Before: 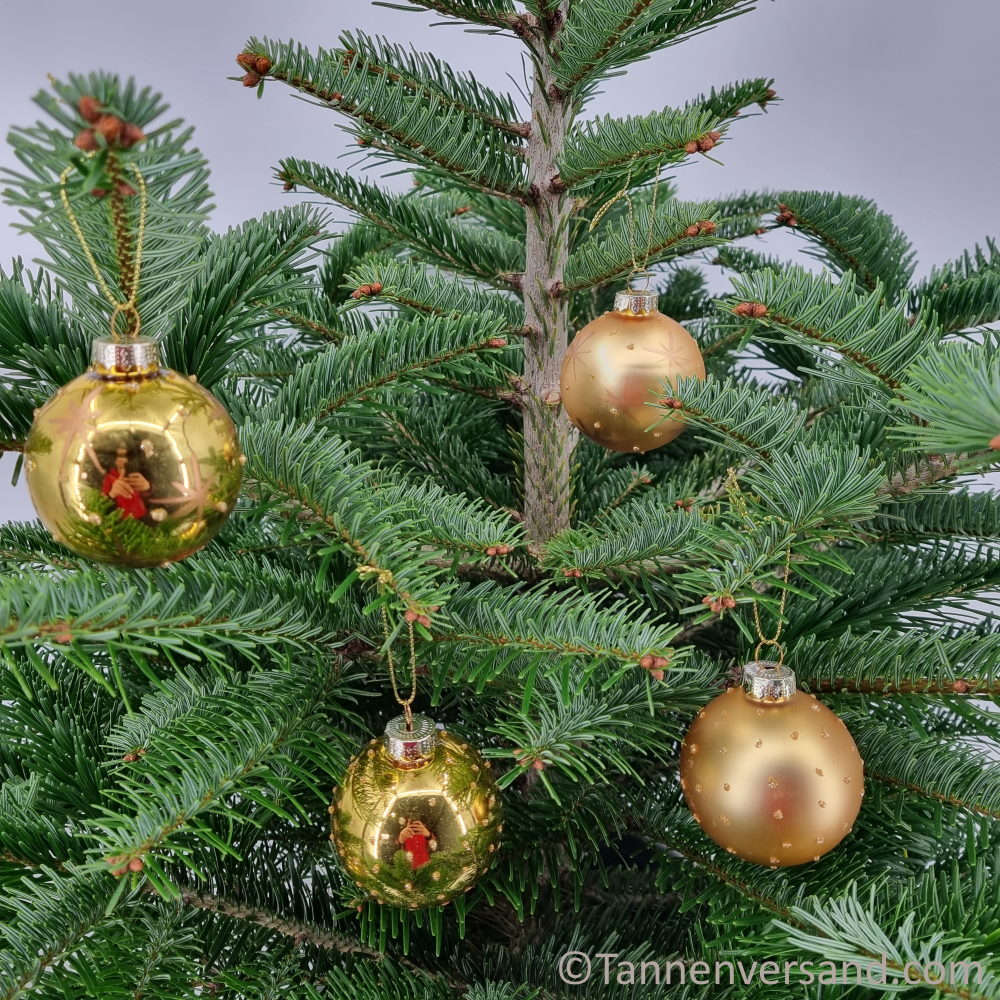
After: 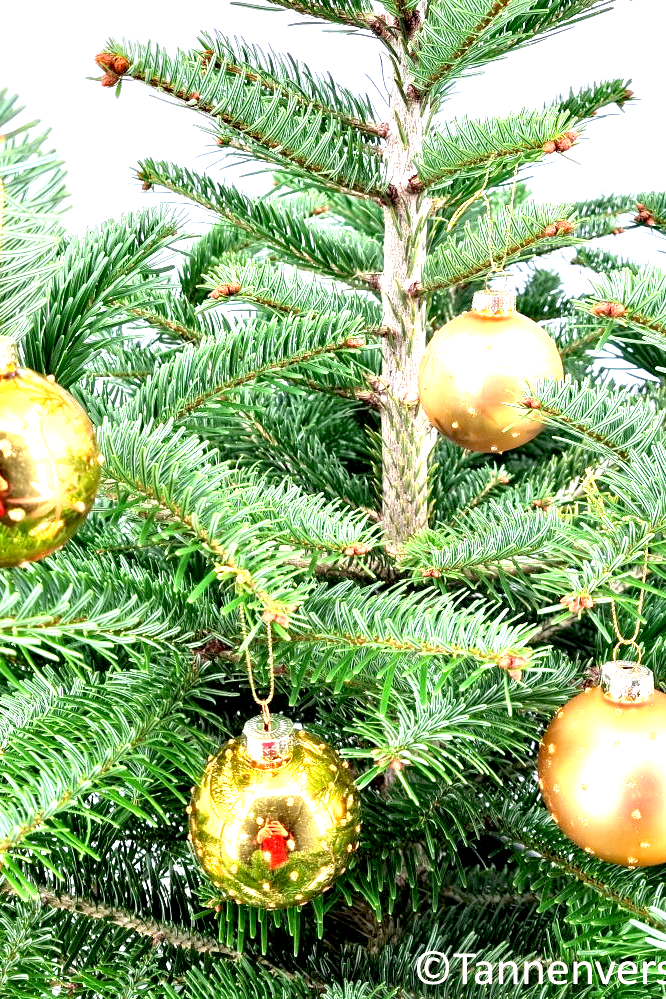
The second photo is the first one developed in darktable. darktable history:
exposure: black level correction 0.005, exposure 2.084 EV, compensate highlight preservation false
crop and rotate: left 14.292%, right 19.041%
